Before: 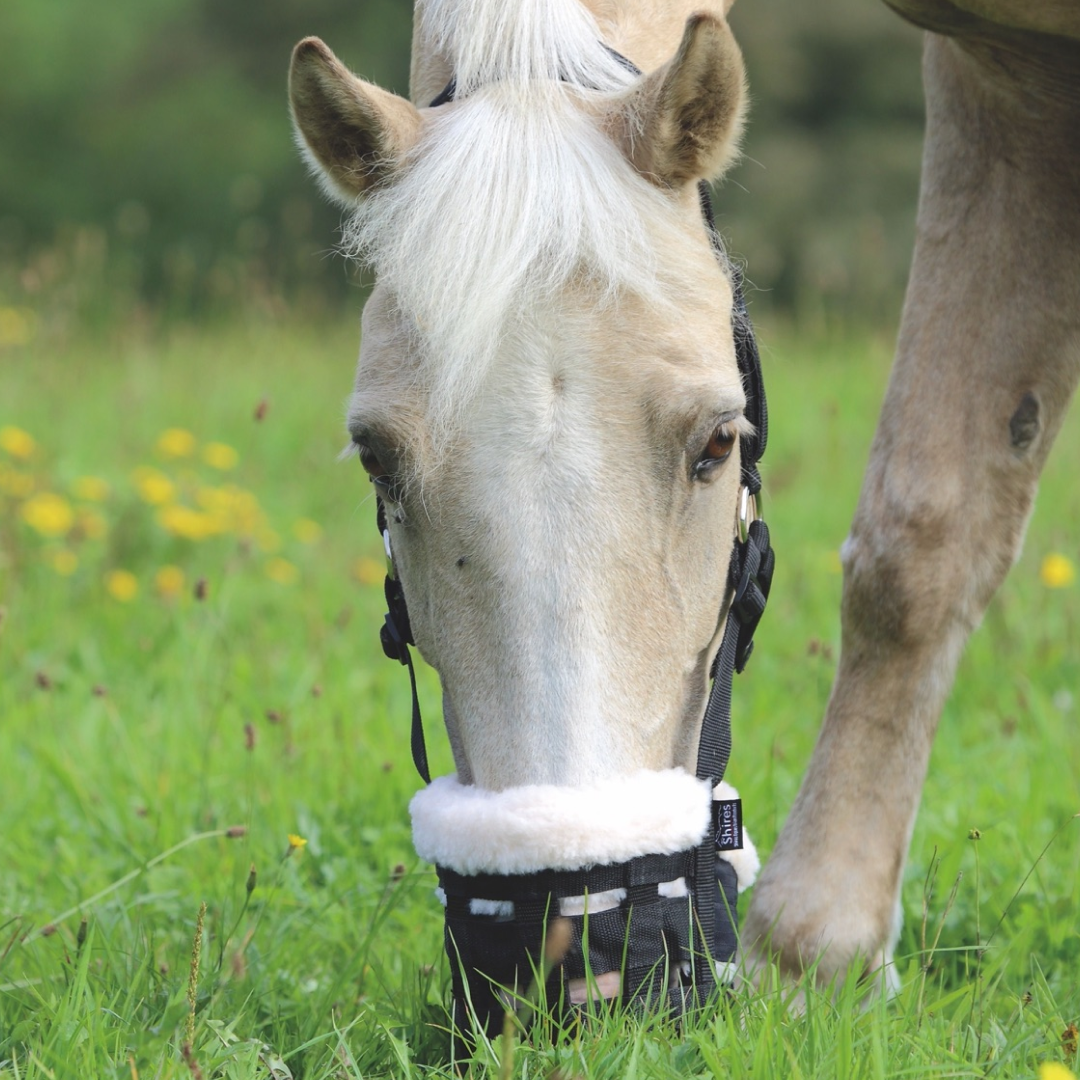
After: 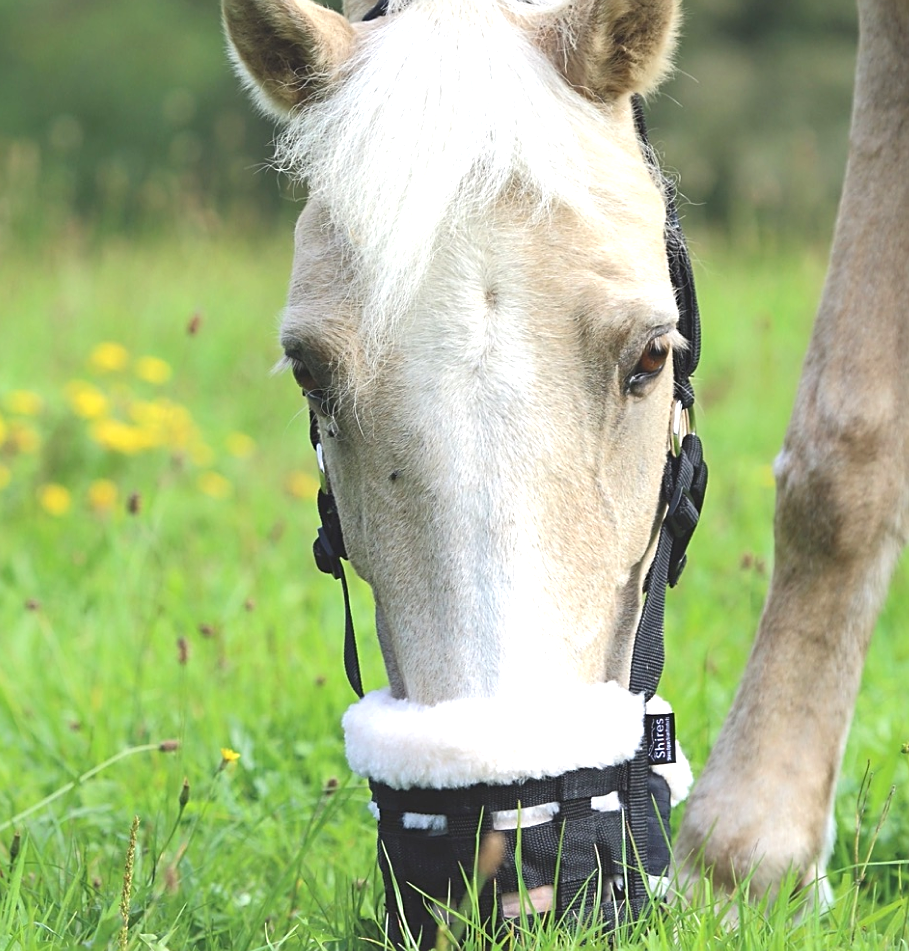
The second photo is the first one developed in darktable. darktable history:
crop: left 6.258%, top 7.971%, right 9.536%, bottom 3.887%
sharpen: on, module defaults
exposure: exposure 0.61 EV, compensate exposure bias true, compensate highlight preservation false
shadows and highlights: shadows 36.5, highlights -28.08, soften with gaussian
